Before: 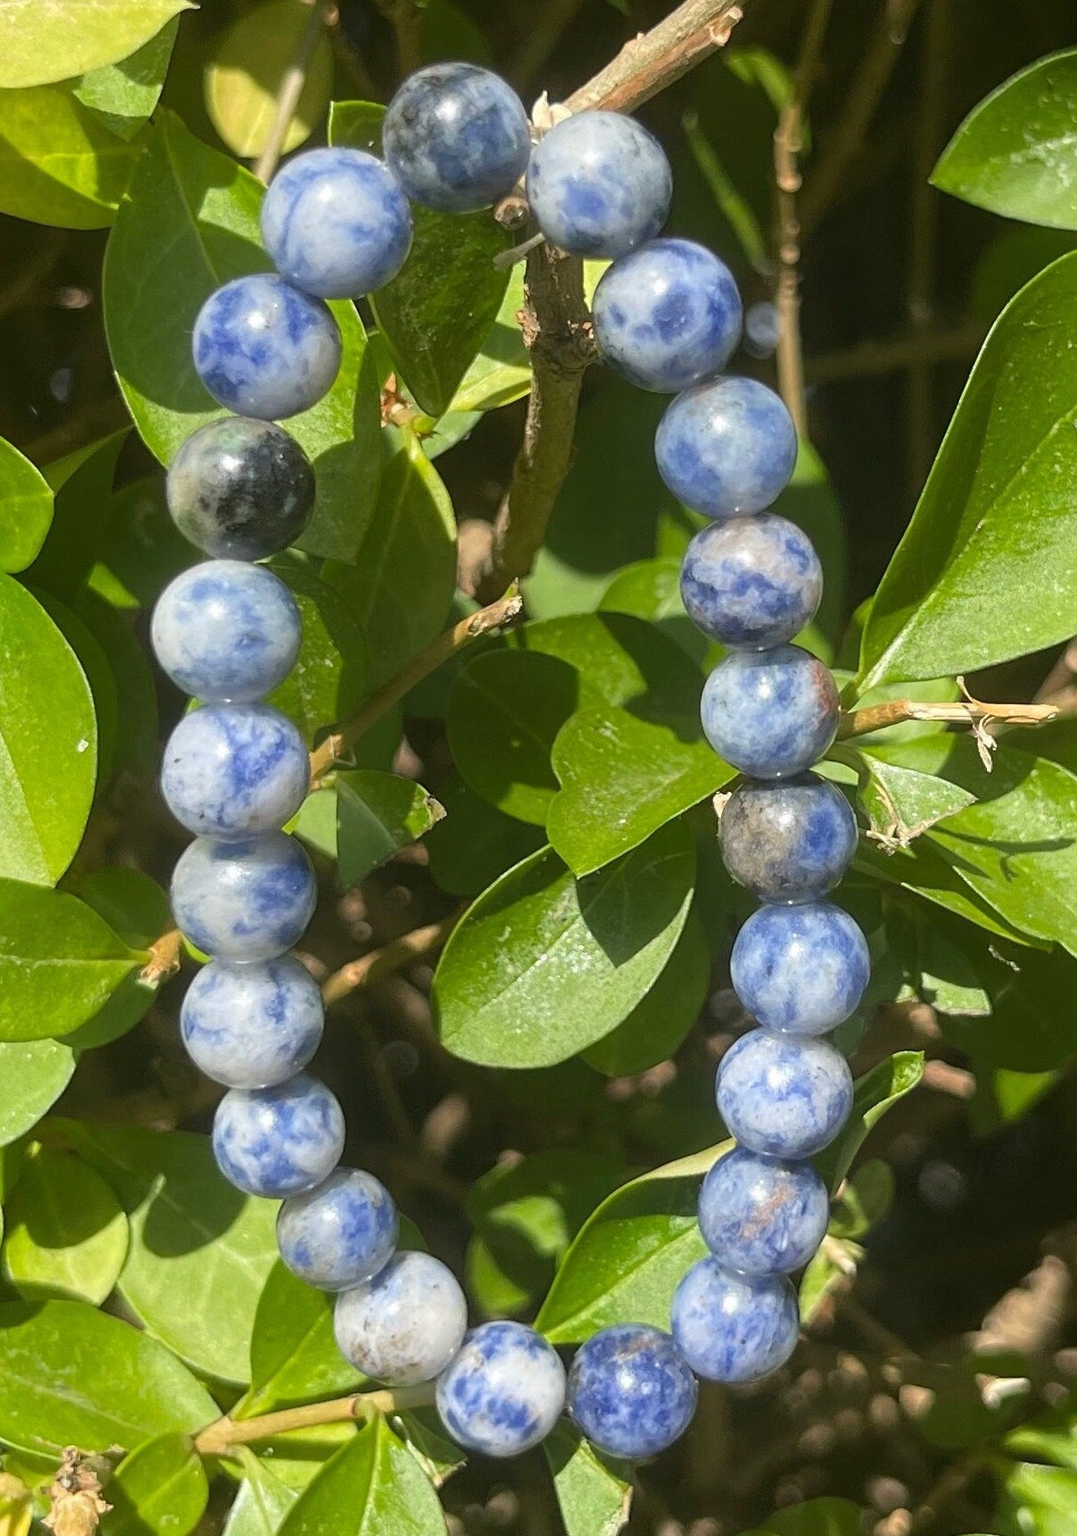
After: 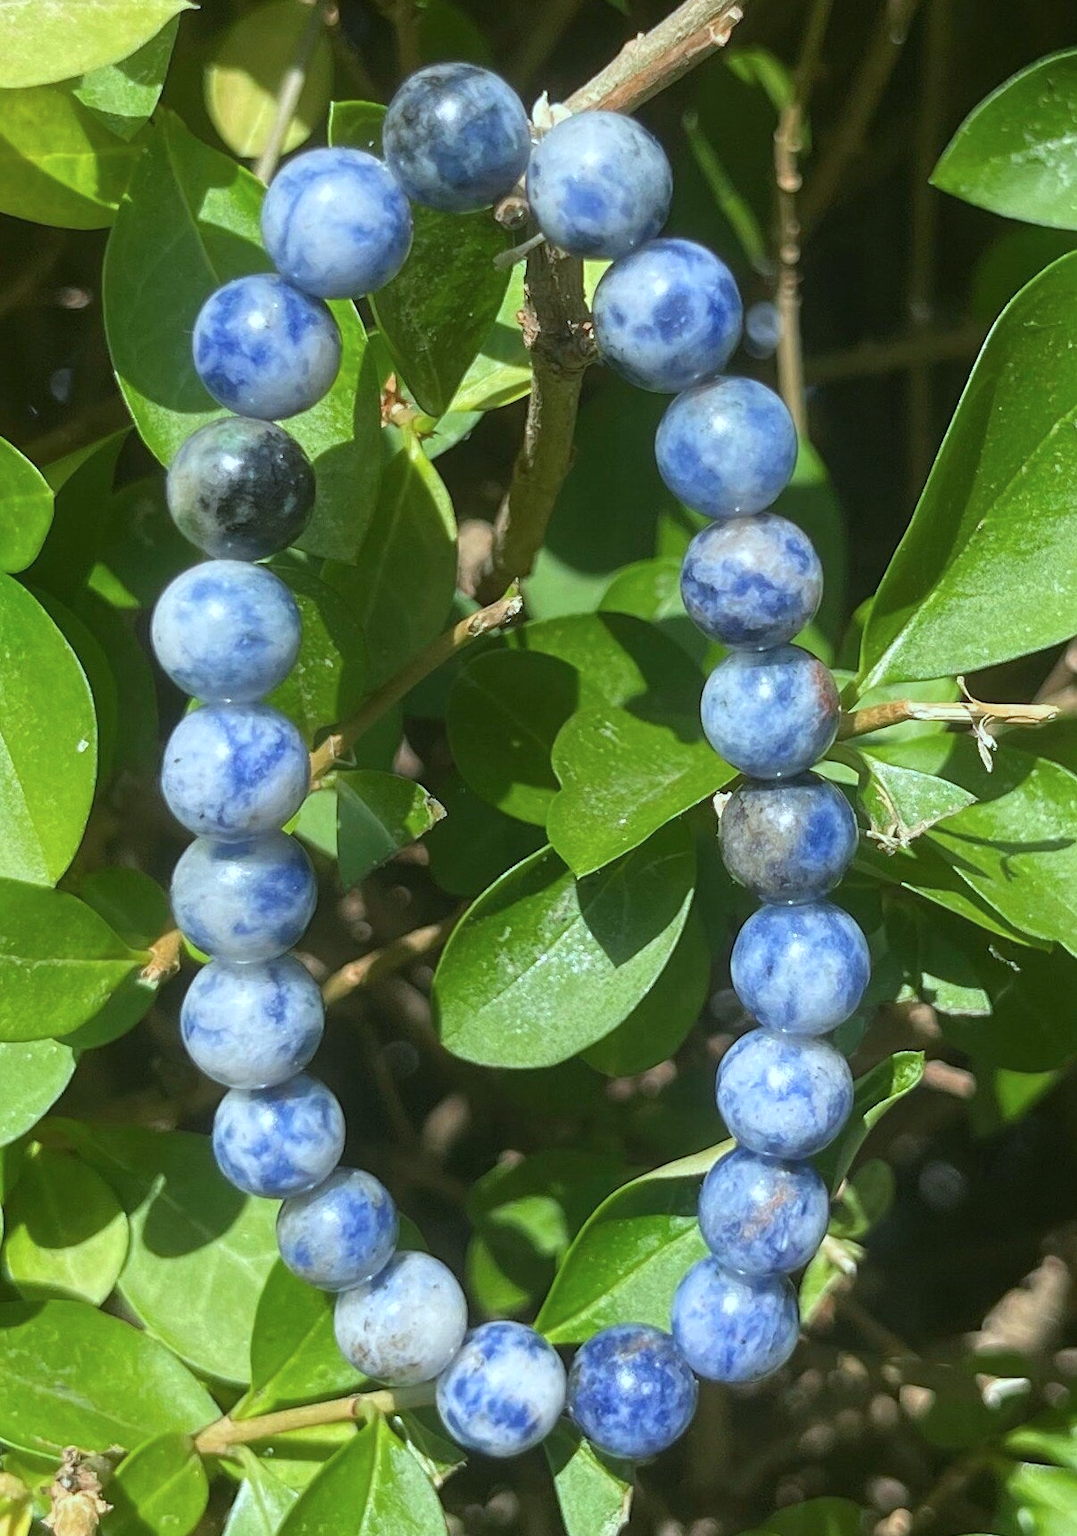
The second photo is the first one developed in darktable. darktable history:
color calibration: illuminant Planckian (black body), x 0.375, y 0.374, temperature 4117.38 K
